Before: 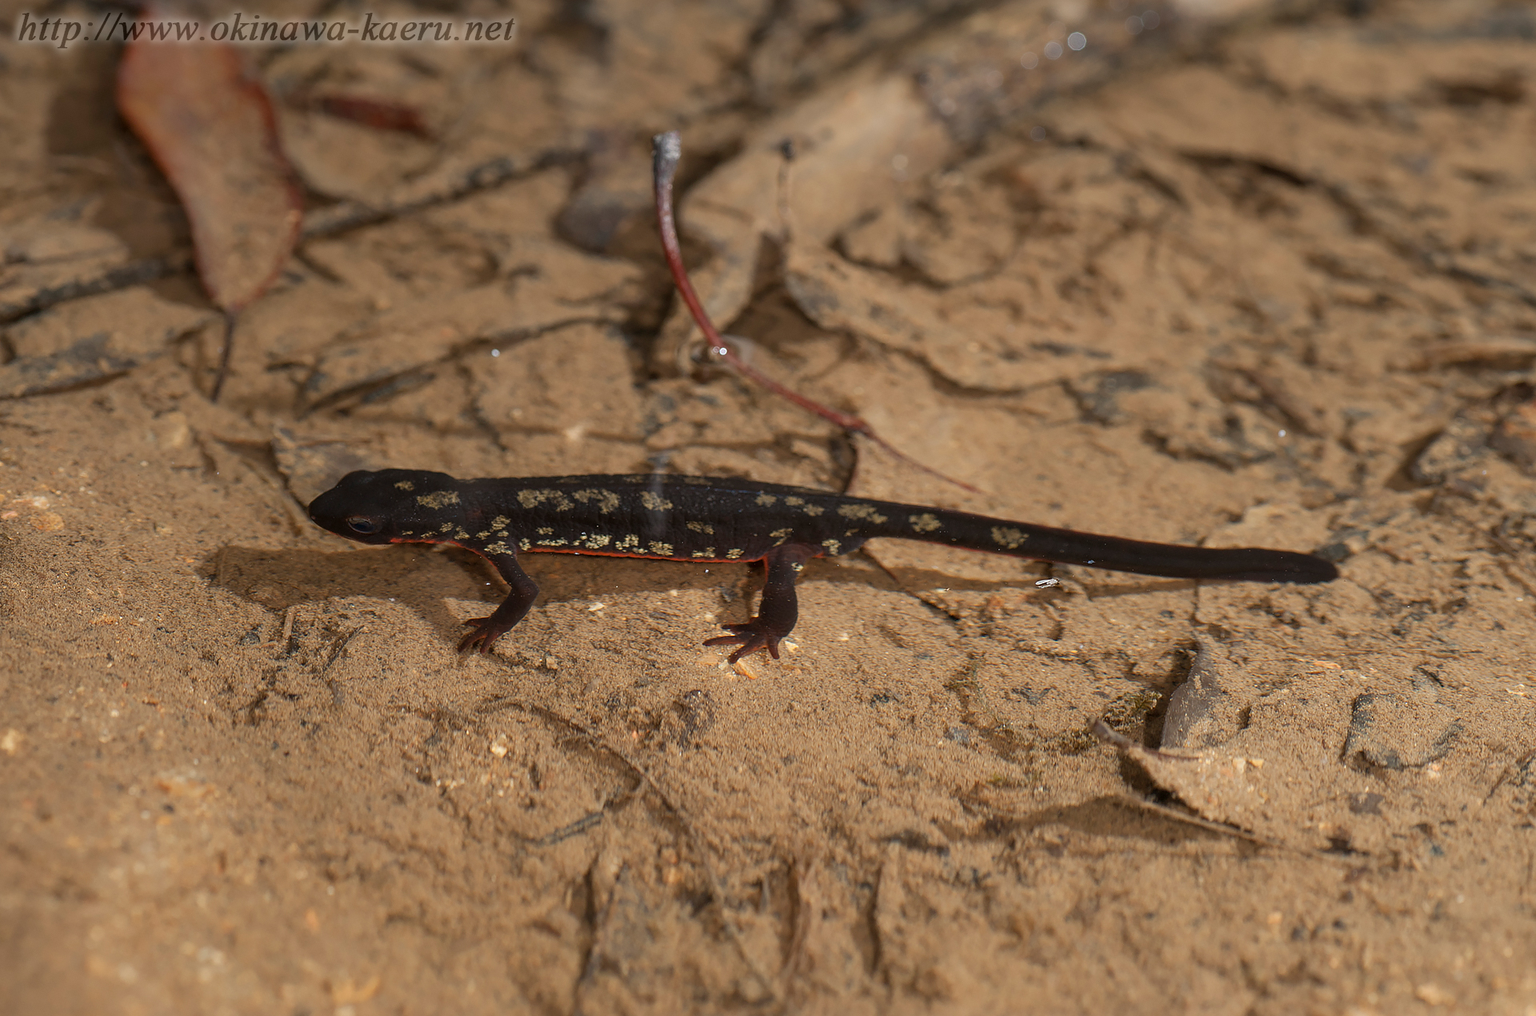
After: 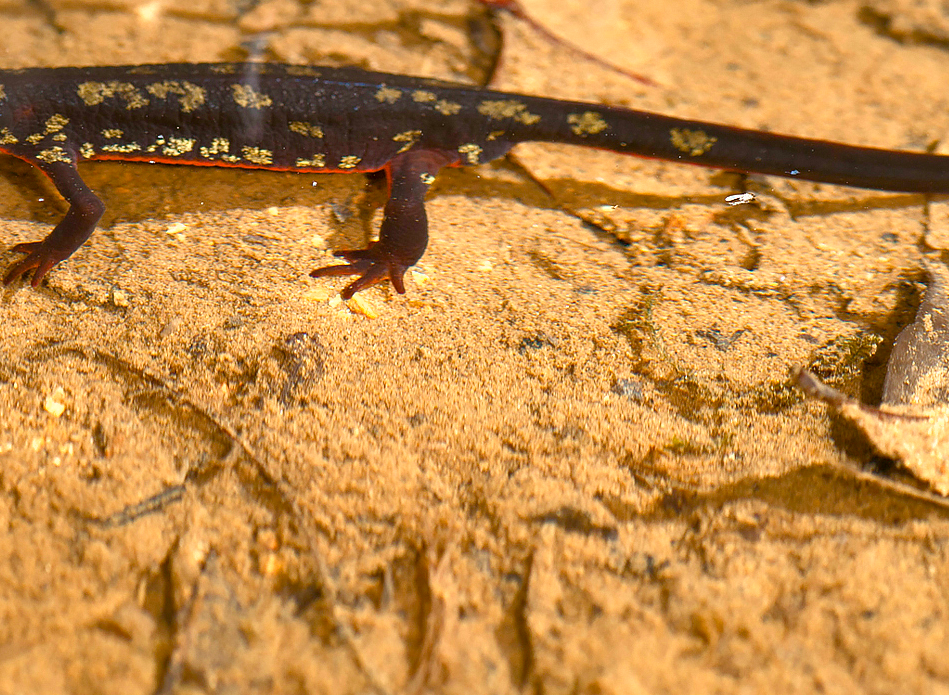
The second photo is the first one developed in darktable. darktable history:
exposure: black level correction 0, exposure 1.1 EV, compensate highlight preservation false
crop: left 29.672%, top 41.786%, right 20.851%, bottom 3.487%
shadows and highlights: low approximation 0.01, soften with gaussian
tone equalizer: on, module defaults
color balance rgb: perceptual saturation grading › global saturation 20%, perceptual saturation grading › highlights -25%, perceptual saturation grading › shadows 25%, global vibrance 50%
